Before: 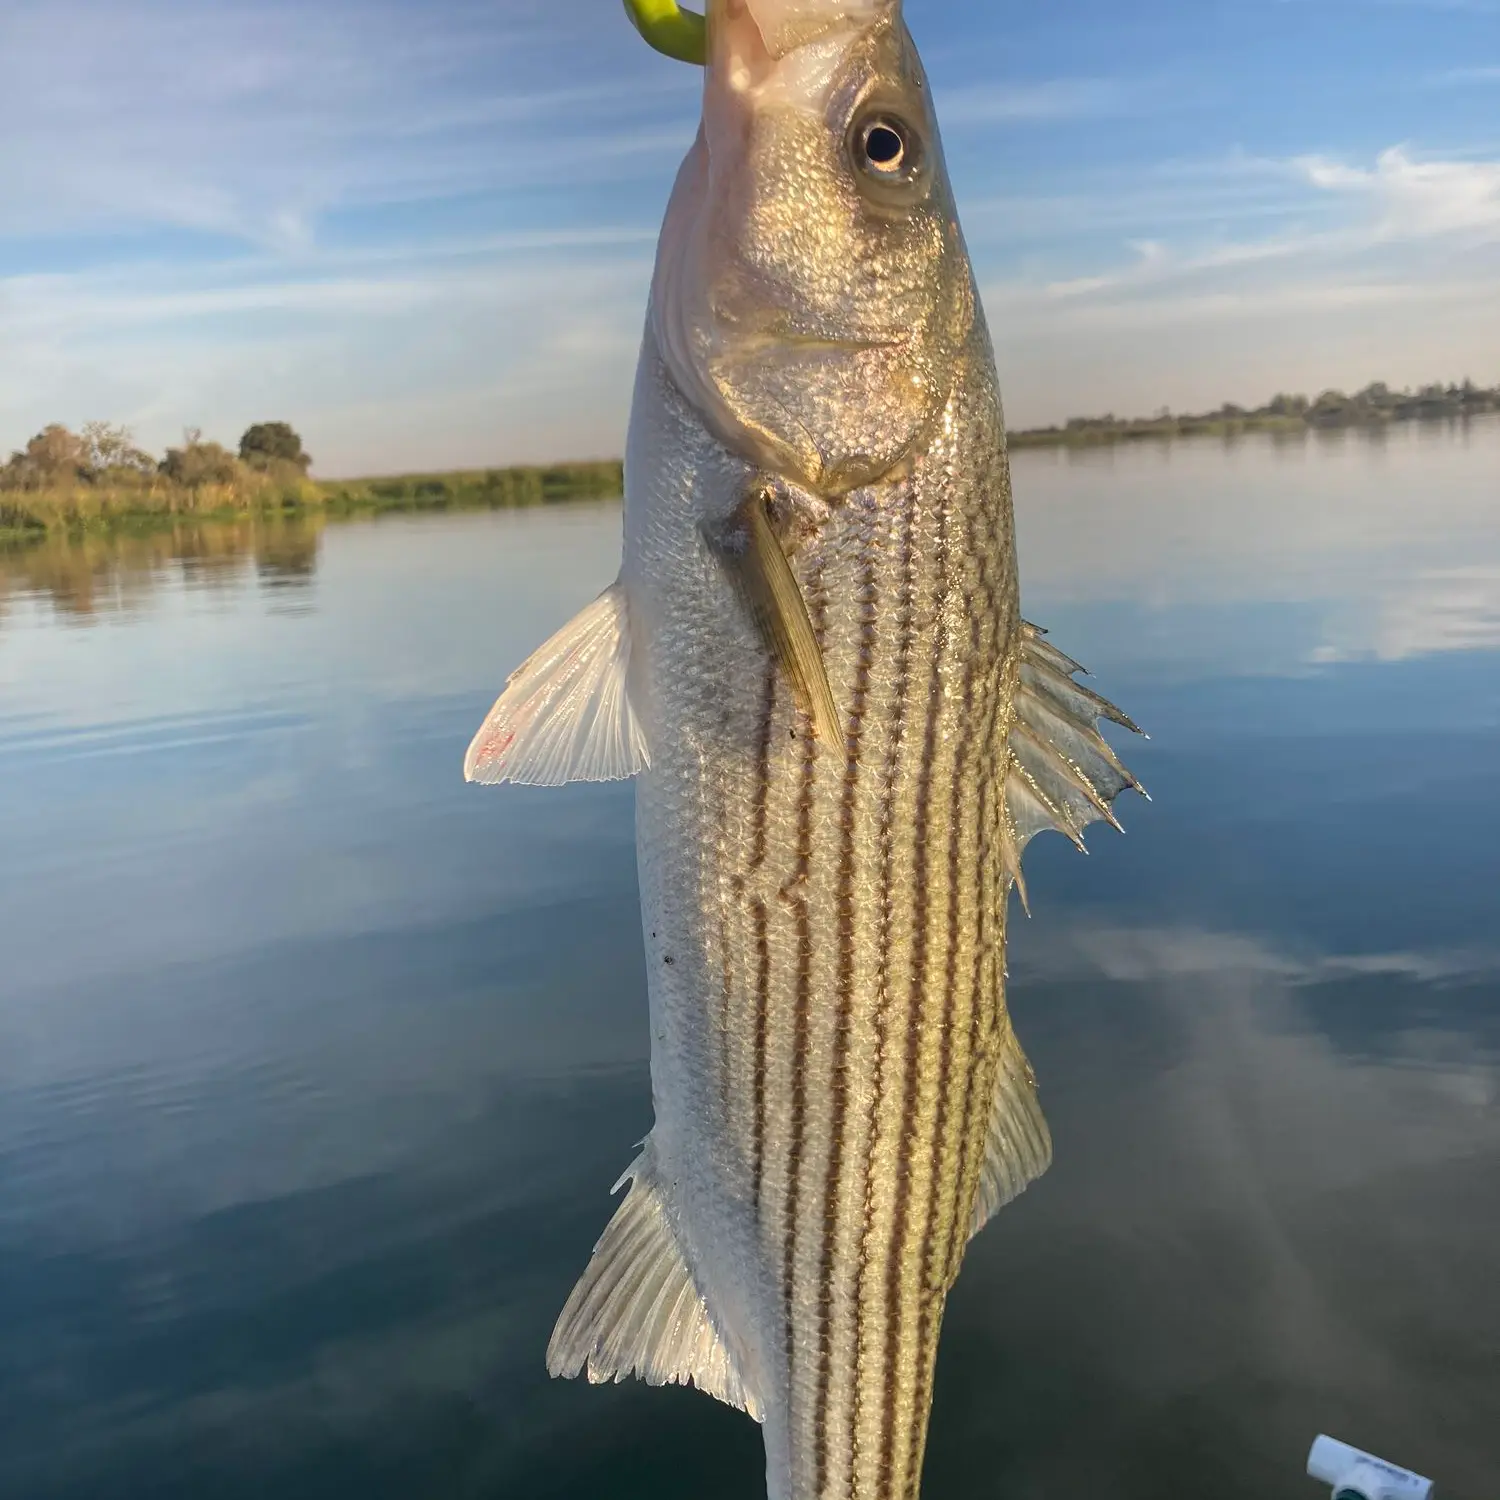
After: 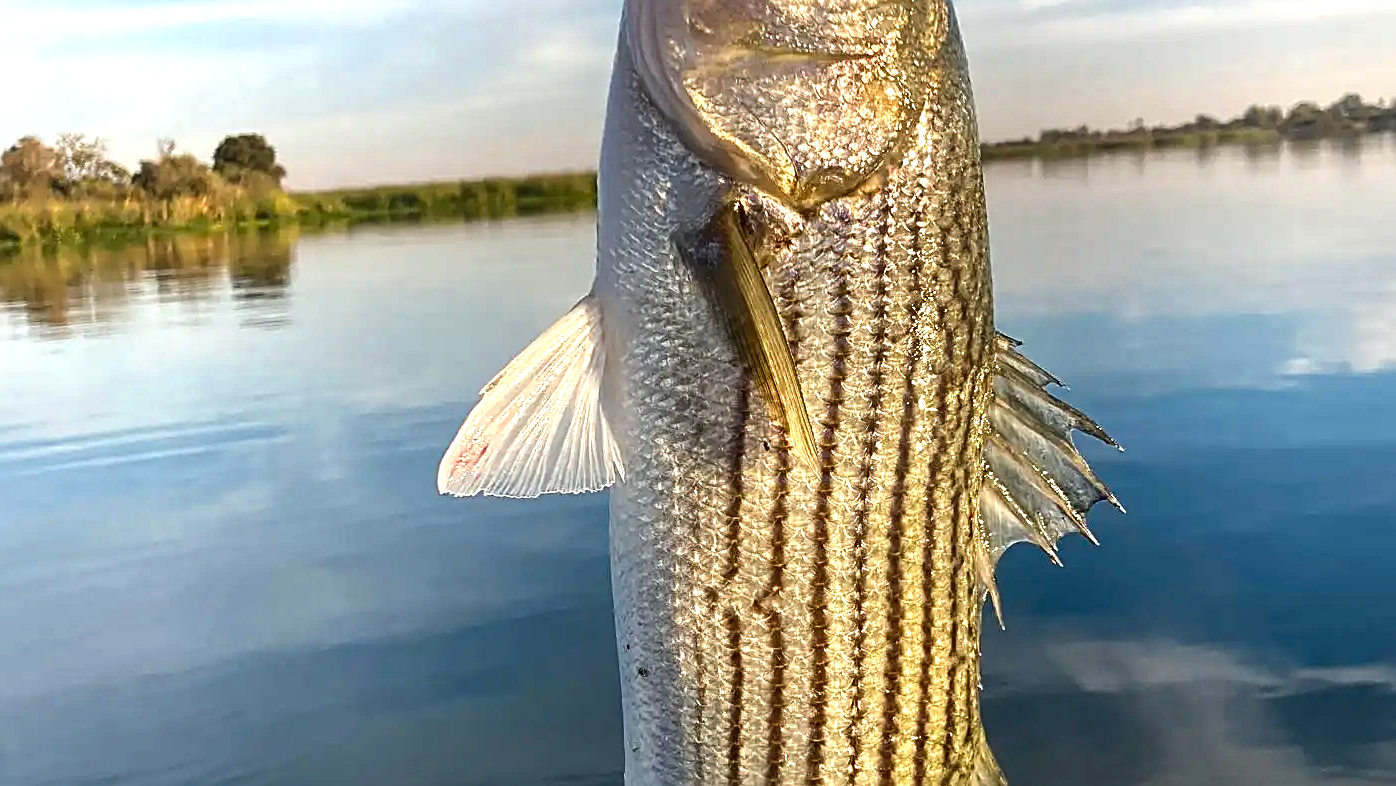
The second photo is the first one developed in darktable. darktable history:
contrast brightness saturation: contrast 0.1, brightness -0.26, saturation 0.14
crop: left 1.744%, top 19.225%, right 5.069%, bottom 28.357%
sharpen: radius 2.543, amount 0.636
exposure: black level correction 0, exposure 0.7 EV, compensate exposure bias true, compensate highlight preservation false
color zones: curves: ch0 [(0, 0.5) (0.143, 0.5) (0.286, 0.5) (0.429, 0.5) (0.571, 0.5) (0.714, 0.476) (0.857, 0.5) (1, 0.5)]; ch2 [(0, 0.5) (0.143, 0.5) (0.286, 0.5) (0.429, 0.5) (0.571, 0.5) (0.714, 0.487) (0.857, 0.5) (1, 0.5)]
local contrast: mode bilateral grid, contrast 20, coarseness 50, detail 120%, midtone range 0.2
tone equalizer: on, module defaults
